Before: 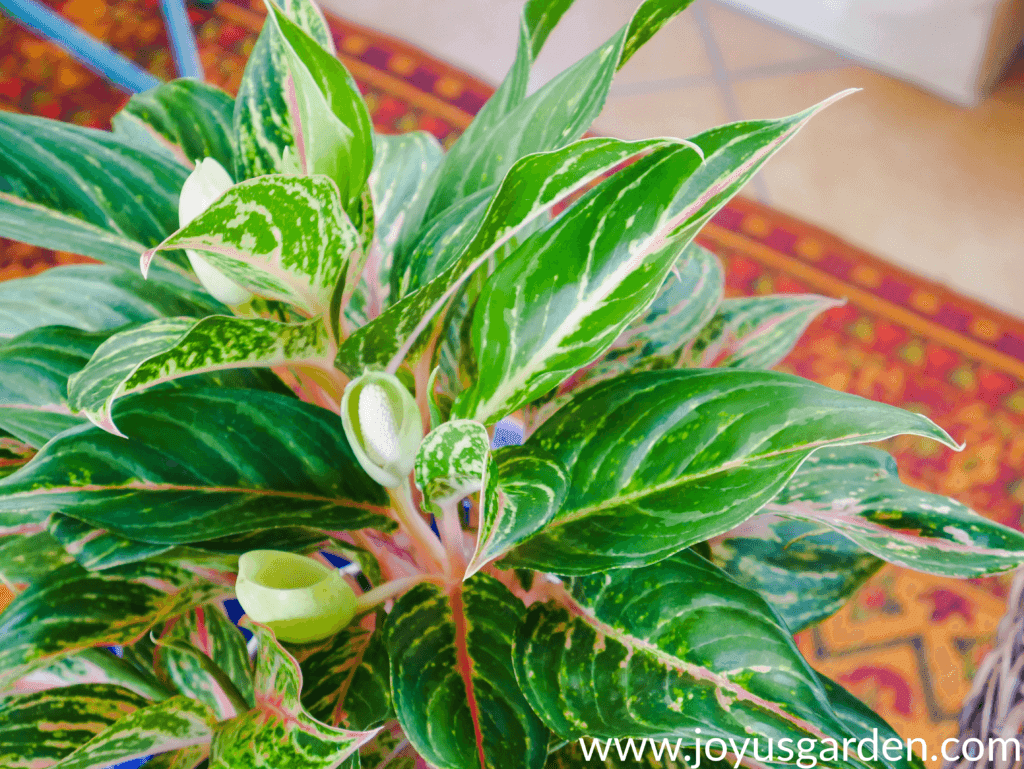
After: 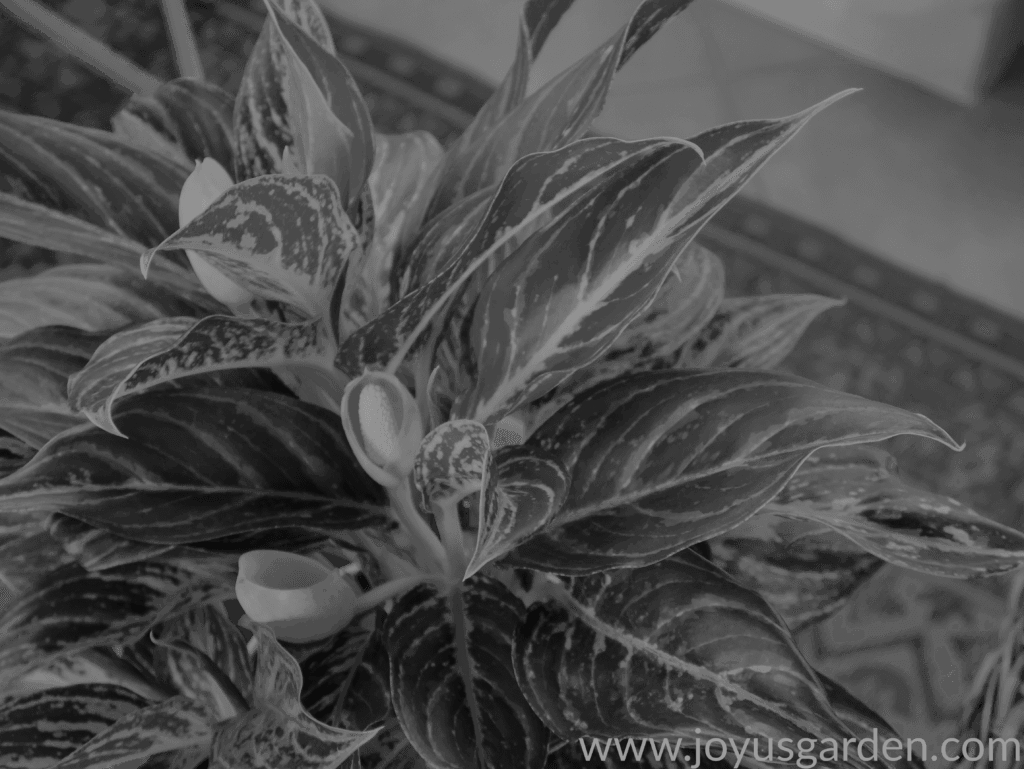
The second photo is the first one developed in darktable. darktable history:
exposure: exposure -1.468 EV, compensate highlight preservation false
color calibration: output gray [0.21, 0.42, 0.37, 0], gray › normalize channels true, illuminant same as pipeline (D50), adaptation XYZ, x 0.346, y 0.359, gamut compression 0
